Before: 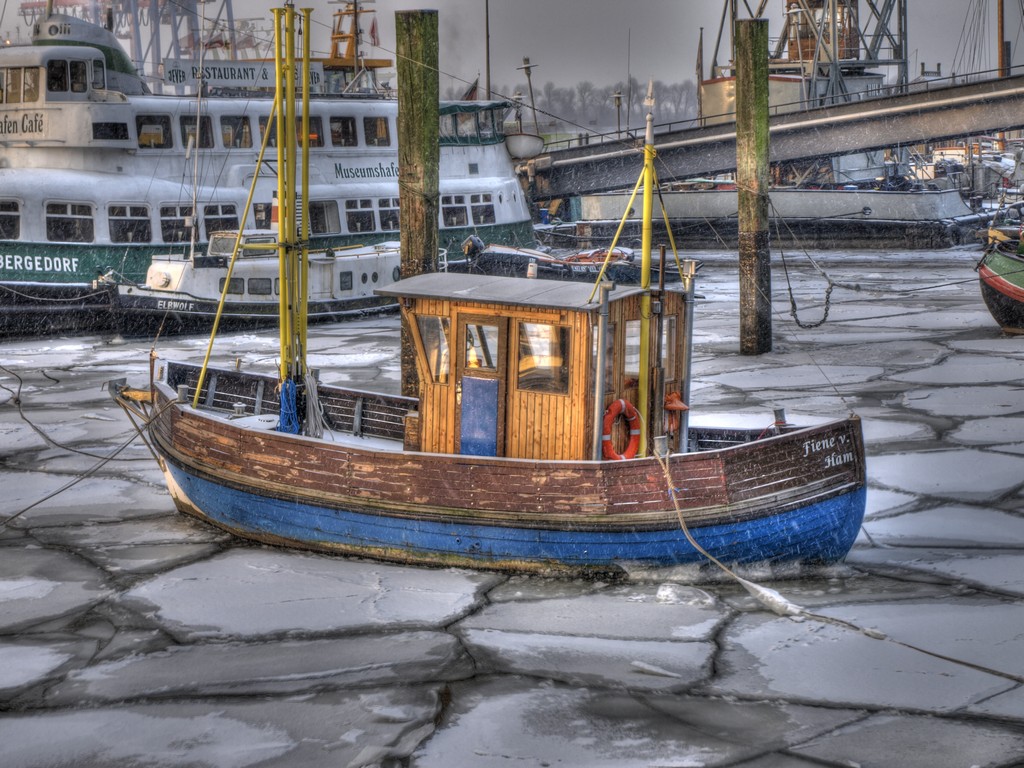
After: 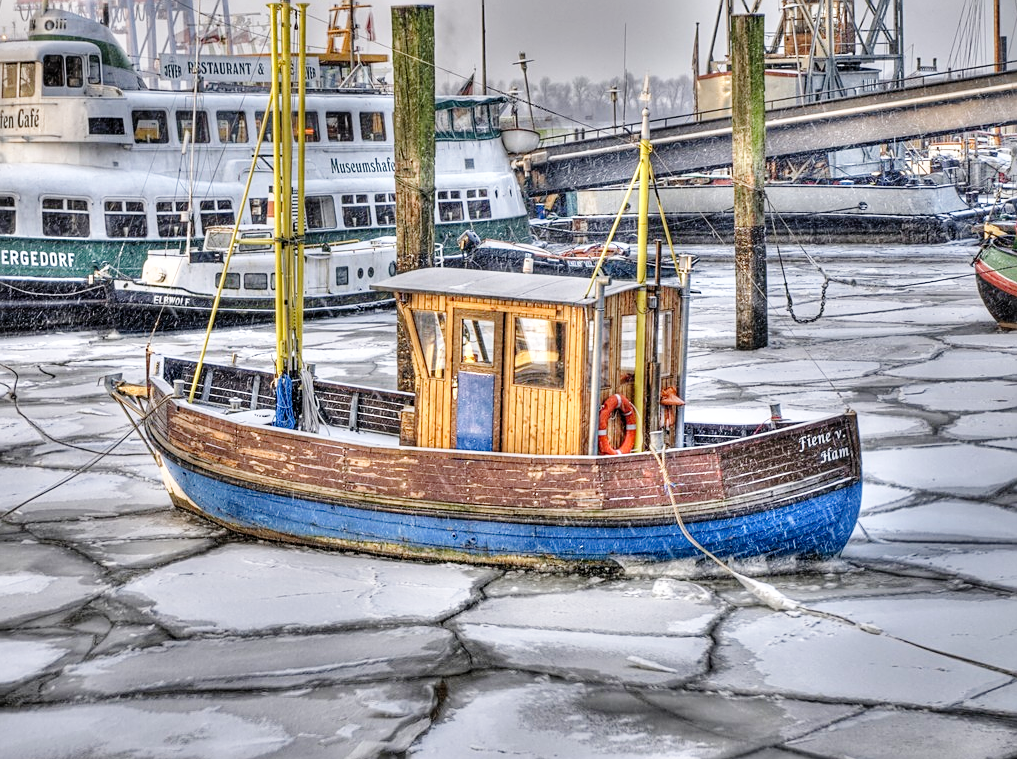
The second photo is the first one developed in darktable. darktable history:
crop: left 0.467%, top 0.668%, right 0.176%, bottom 0.452%
sharpen: on, module defaults
base curve: curves: ch0 [(0, 0) (0.008, 0.007) (0.022, 0.029) (0.048, 0.089) (0.092, 0.197) (0.191, 0.399) (0.275, 0.534) (0.357, 0.65) (0.477, 0.78) (0.542, 0.833) (0.799, 0.973) (1, 1)], preserve colors none
